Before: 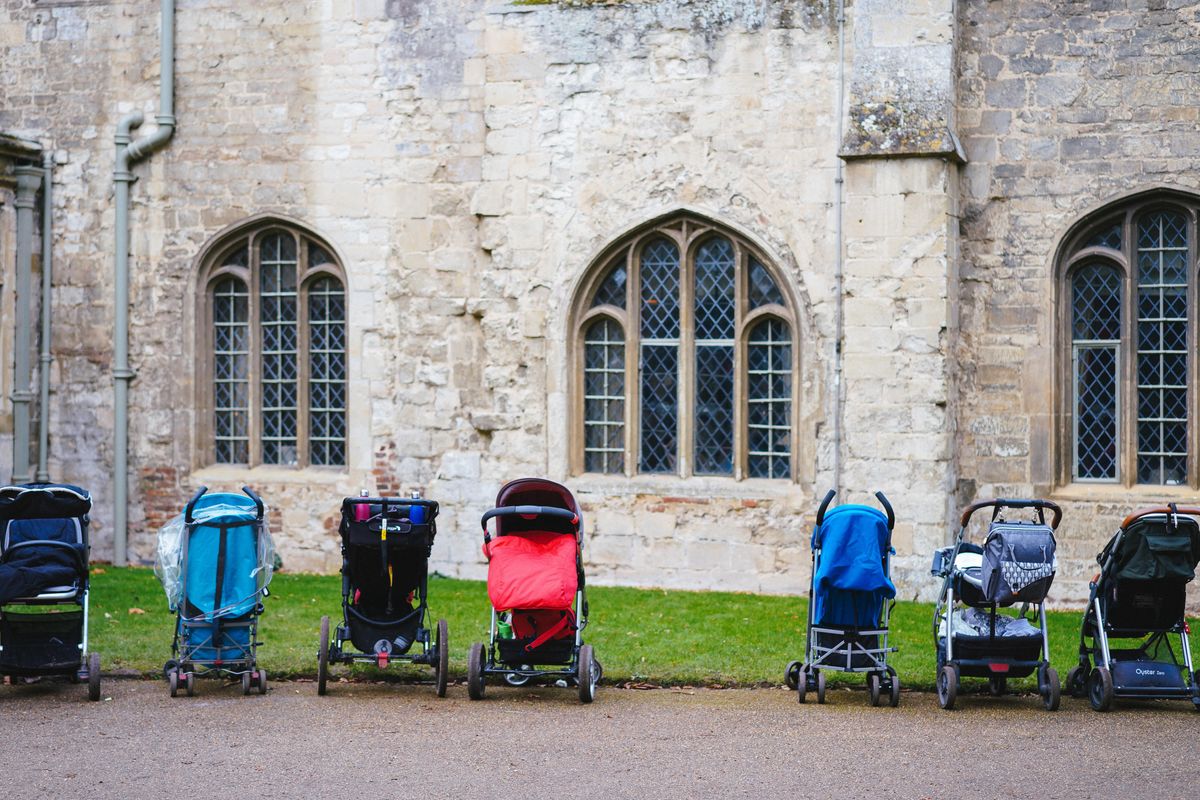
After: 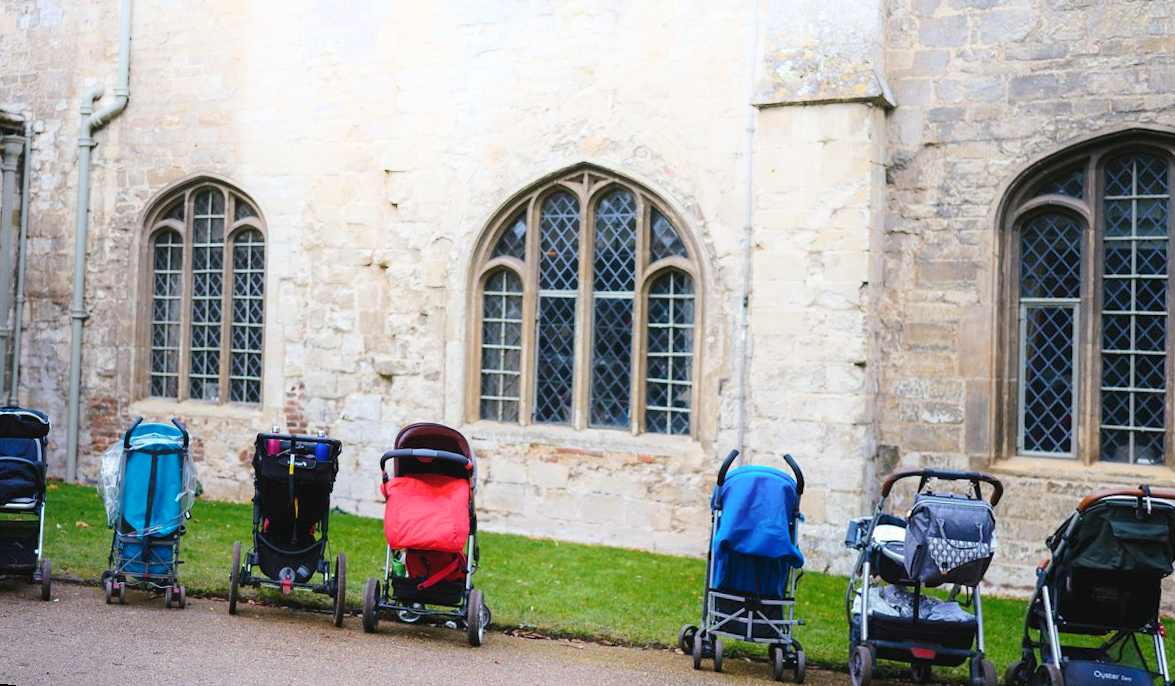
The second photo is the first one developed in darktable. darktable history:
shadows and highlights: shadows -21.3, highlights 100, soften with gaussian
rotate and perspective: rotation 1.69°, lens shift (vertical) -0.023, lens shift (horizontal) -0.291, crop left 0.025, crop right 0.988, crop top 0.092, crop bottom 0.842
color balance rgb: global vibrance 10%
tone equalizer: on, module defaults
